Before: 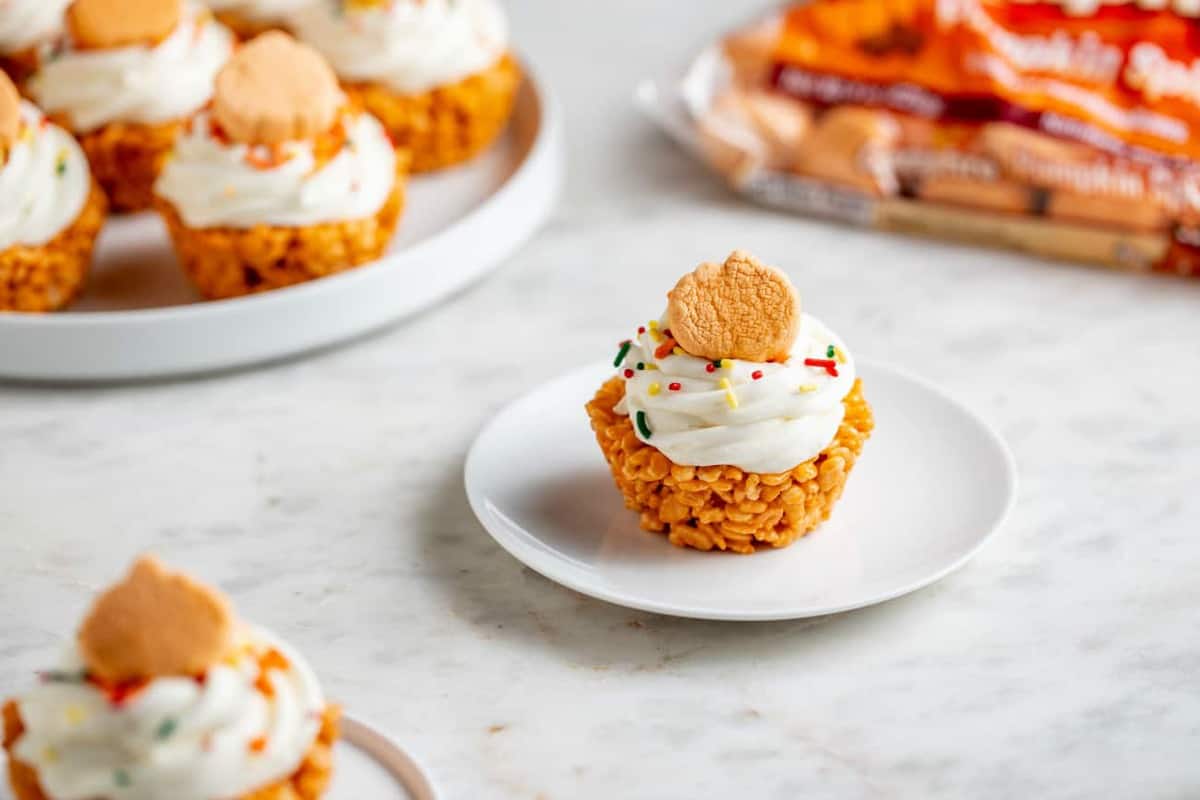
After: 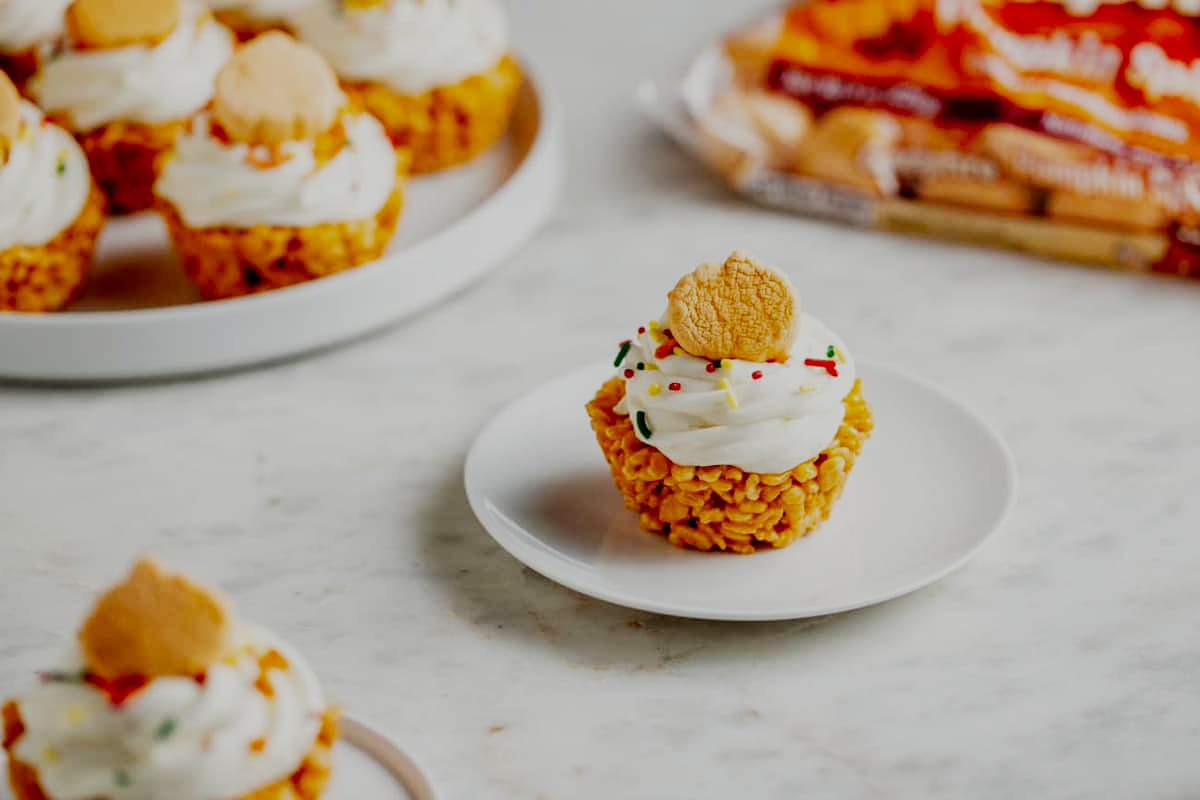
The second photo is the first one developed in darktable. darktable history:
filmic rgb: black relative exposure -7.65 EV, white relative exposure 4.56 EV, threshold 2.96 EV, hardness 3.61, contrast 1.057, preserve chrominance no, color science v4 (2020), iterations of high-quality reconstruction 0, type of noise poissonian, enable highlight reconstruction true
contrast brightness saturation: contrast 0.067, brightness -0.131, saturation 0.047
color calibration: output R [0.994, 0.059, -0.119, 0], output G [-0.036, 1.09, -0.119, 0], output B [0.078, -0.108, 0.961, 0], illuminant same as pipeline (D50), adaptation XYZ, x 0.346, y 0.359, temperature 5024.12 K
